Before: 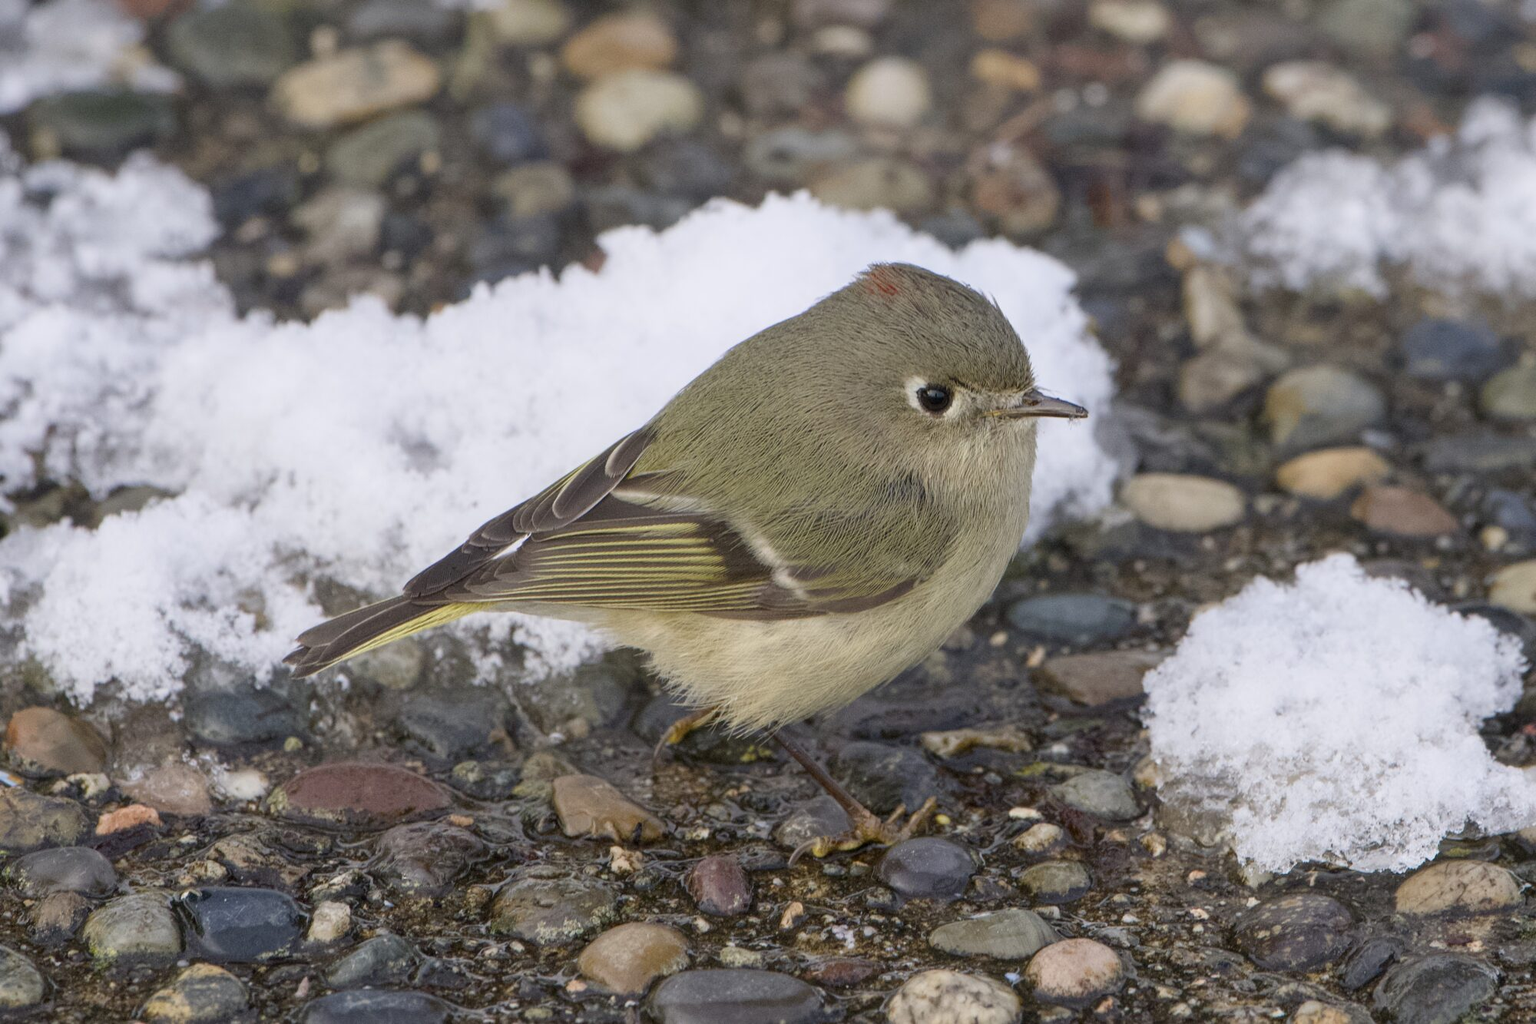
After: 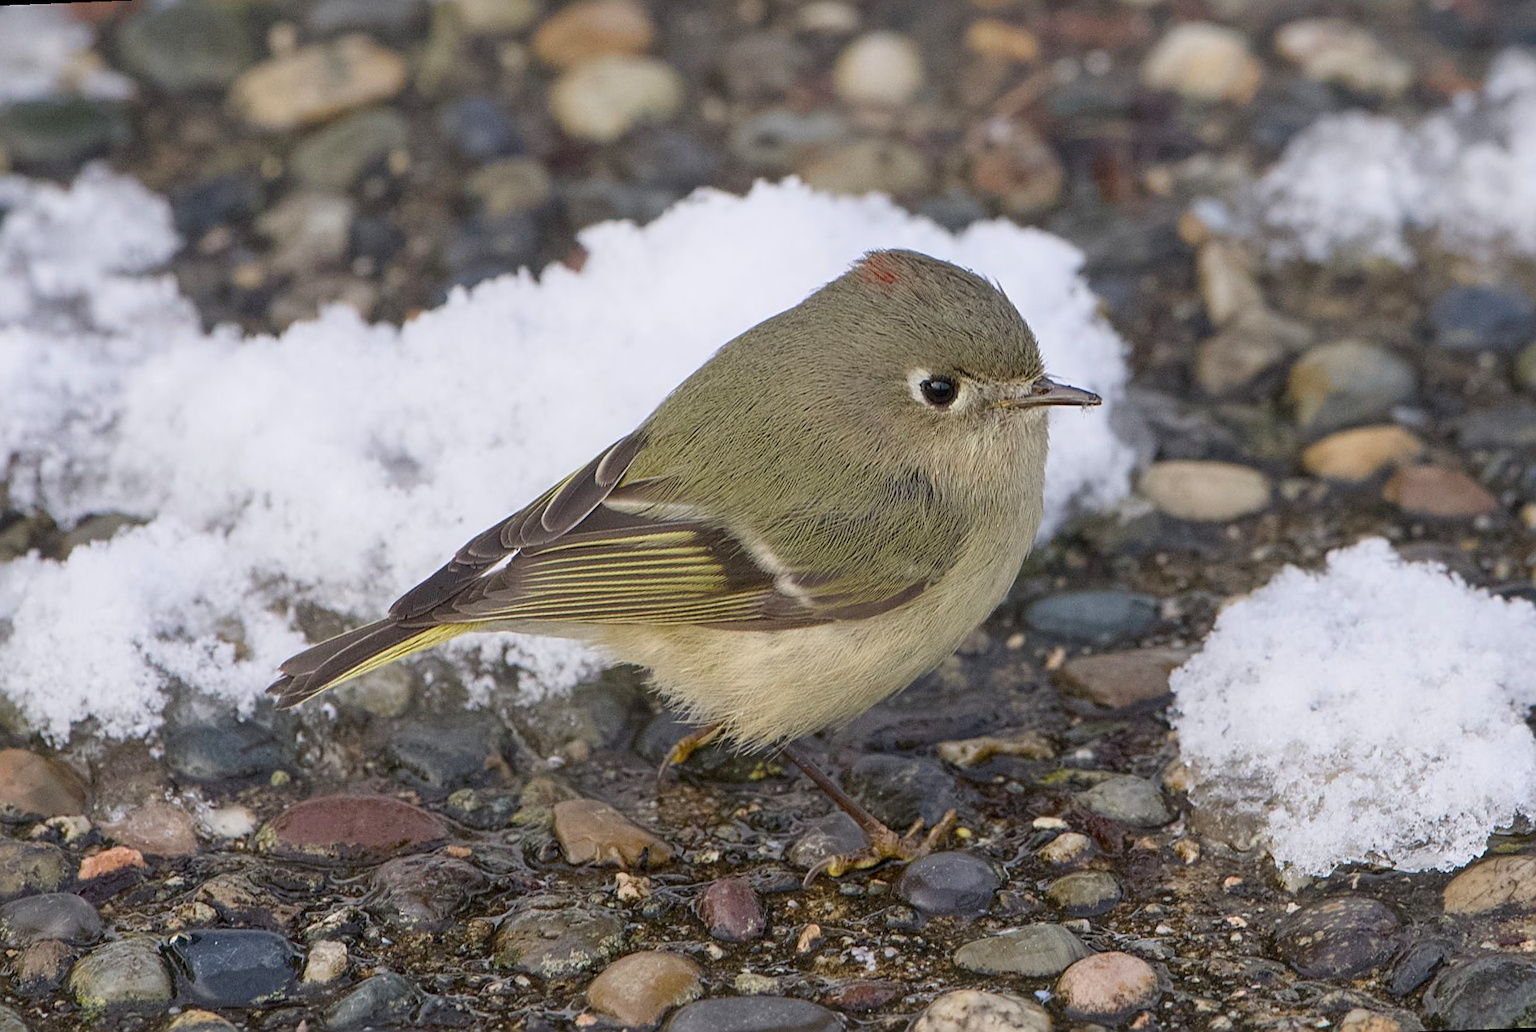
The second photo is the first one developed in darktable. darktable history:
sharpen: on, module defaults
rotate and perspective: rotation -2.12°, lens shift (vertical) 0.009, lens shift (horizontal) -0.008, automatic cropping original format, crop left 0.036, crop right 0.964, crop top 0.05, crop bottom 0.959
